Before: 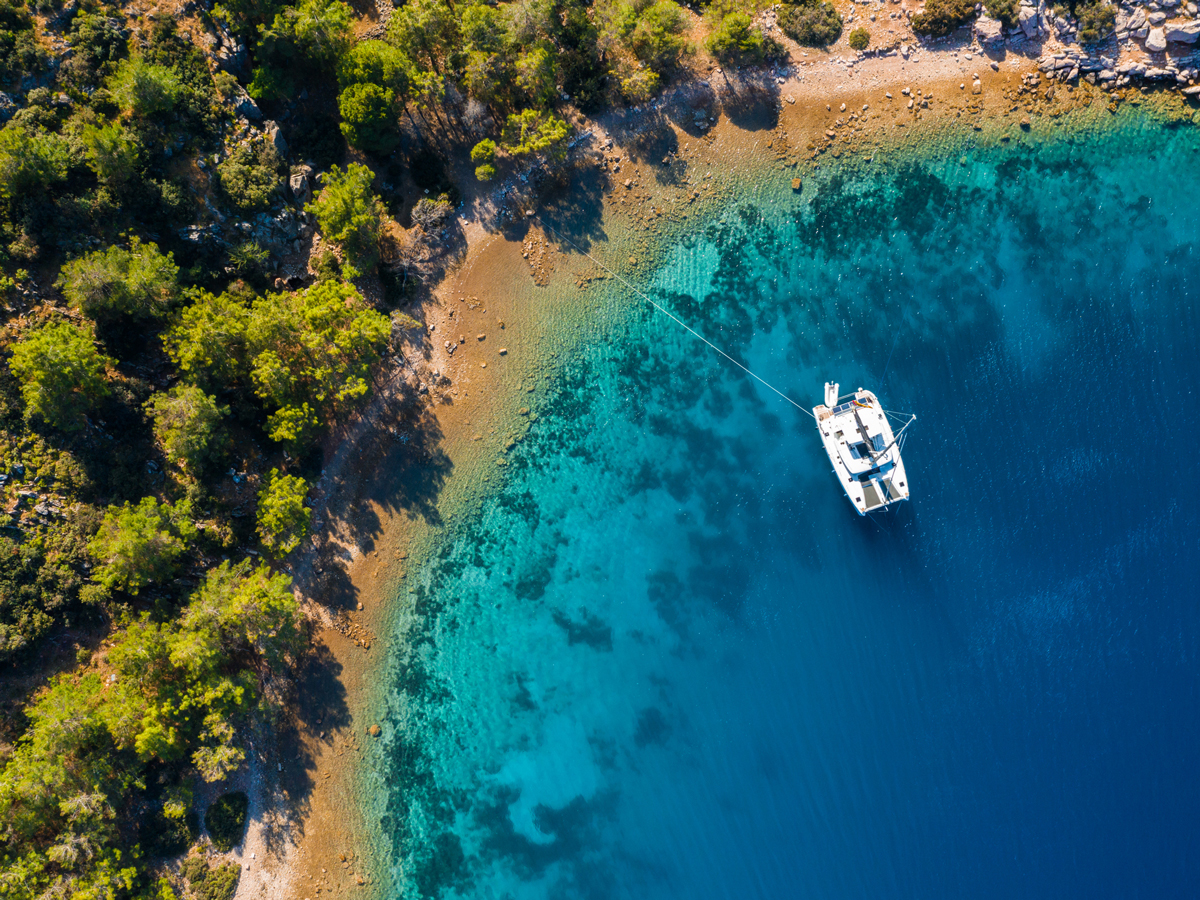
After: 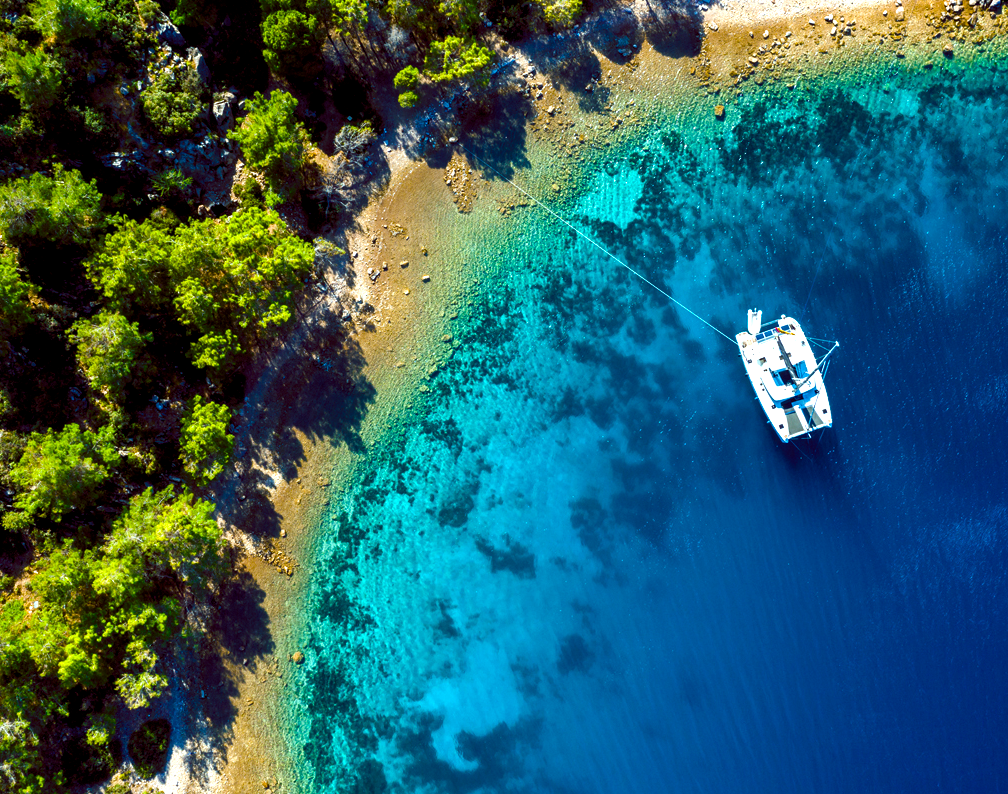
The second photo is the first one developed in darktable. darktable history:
crop: left 6.446%, top 8.188%, right 9.538%, bottom 3.548%
tone equalizer: on, module defaults
color balance rgb: shadows lift › luminance -7.7%, shadows lift › chroma 2.13%, shadows lift › hue 200.79°, power › luminance -7.77%, power › chroma 2.27%, power › hue 220.69°, highlights gain › luminance 15.15%, highlights gain › chroma 4%, highlights gain › hue 209.35°, global offset › luminance -0.21%, global offset › chroma 0.27%, perceptual saturation grading › global saturation 24.42%, perceptual saturation grading › highlights -24.42%, perceptual saturation grading › mid-tones 24.42%, perceptual saturation grading › shadows 40%, perceptual brilliance grading › global brilliance -5%, perceptual brilliance grading › highlights 24.42%, perceptual brilliance grading › mid-tones 7%, perceptual brilliance grading › shadows -5%
